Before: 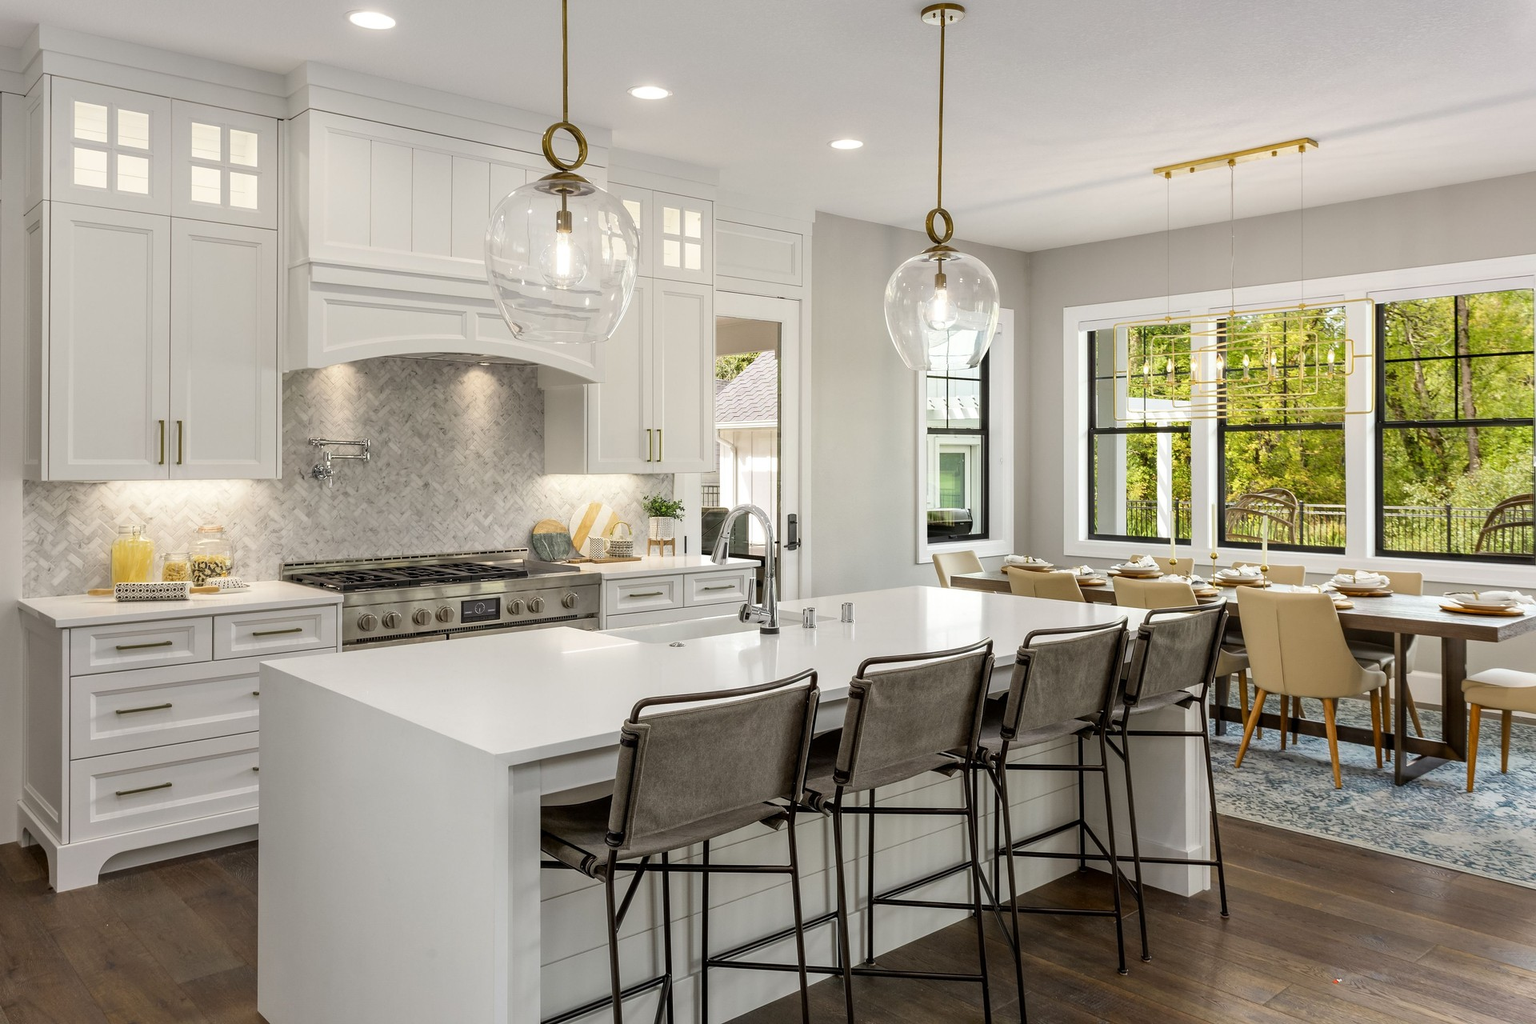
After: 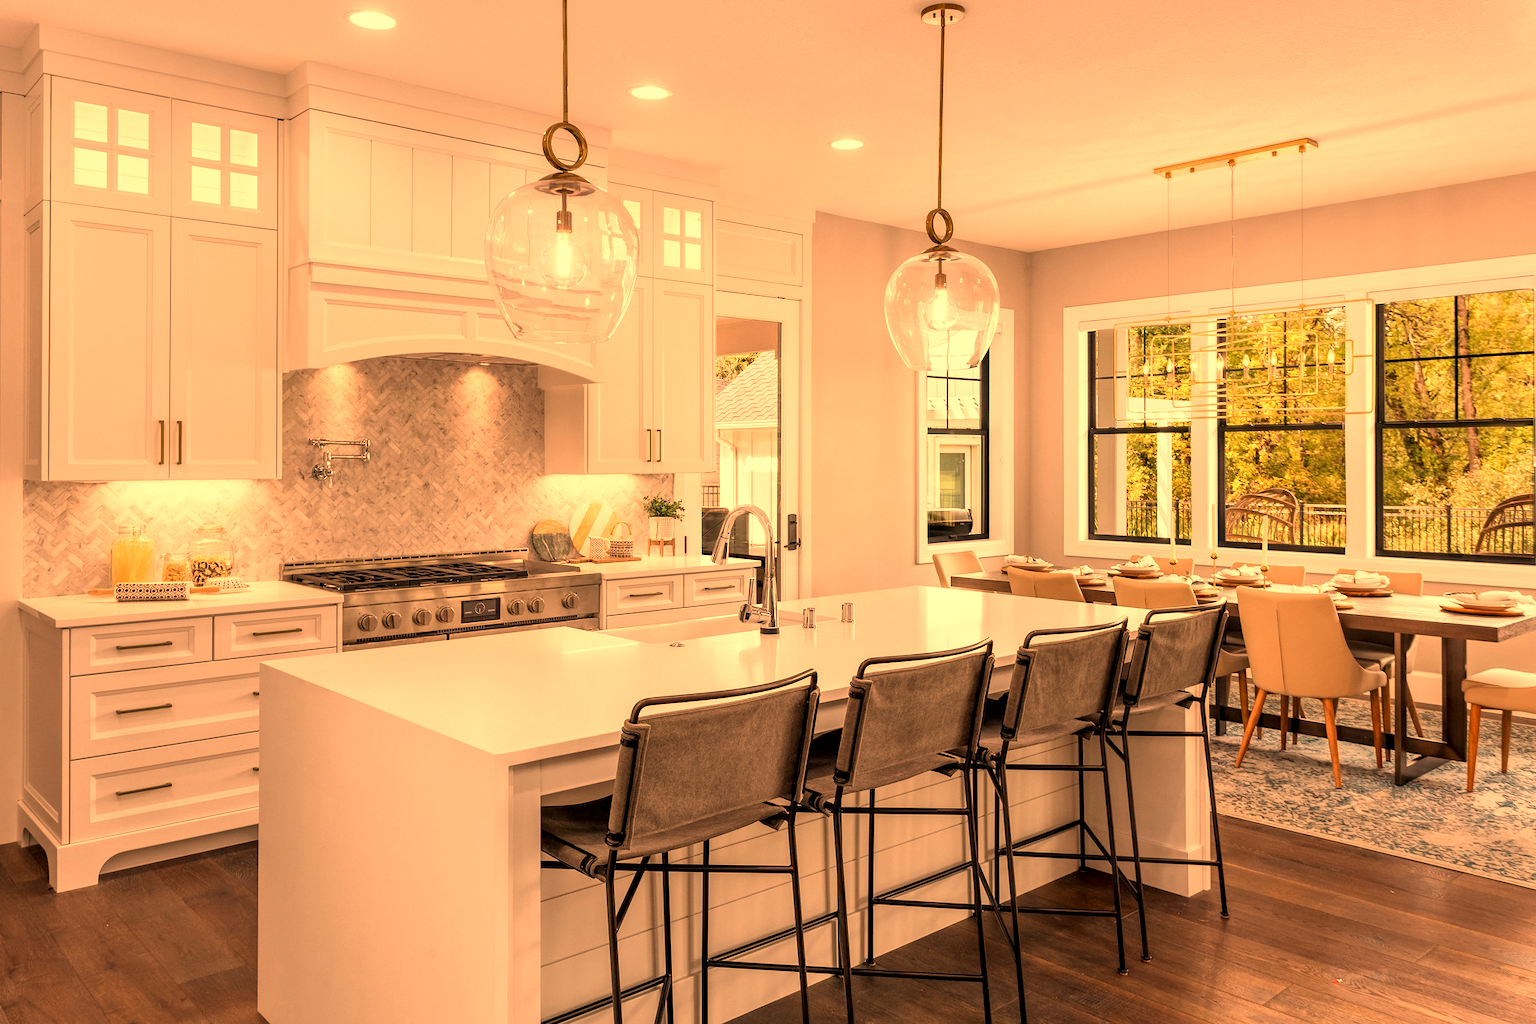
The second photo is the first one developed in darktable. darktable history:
white balance: red 1.467, blue 0.684
local contrast: highlights 100%, shadows 100%, detail 120%, midtone range 0.2
